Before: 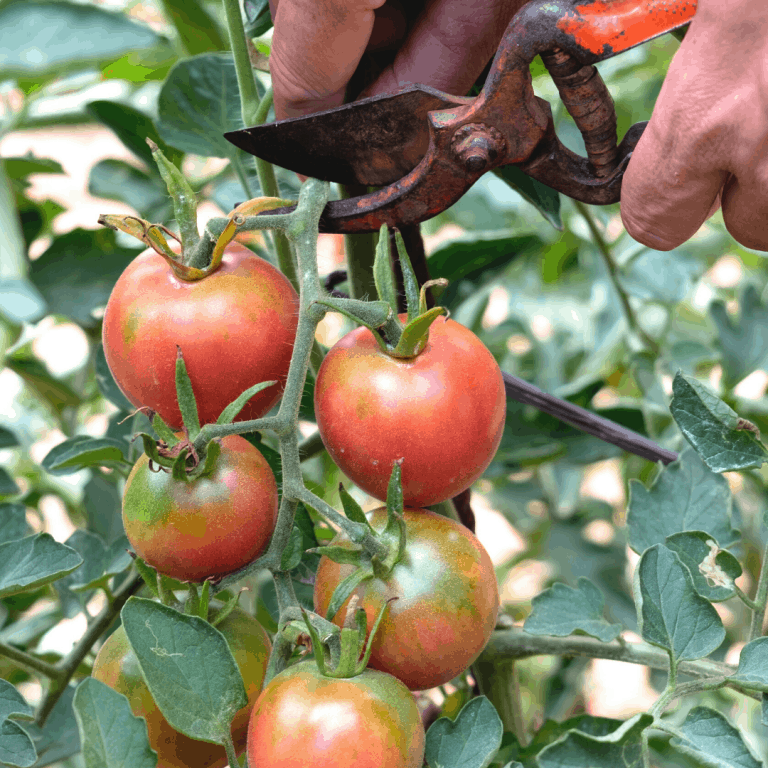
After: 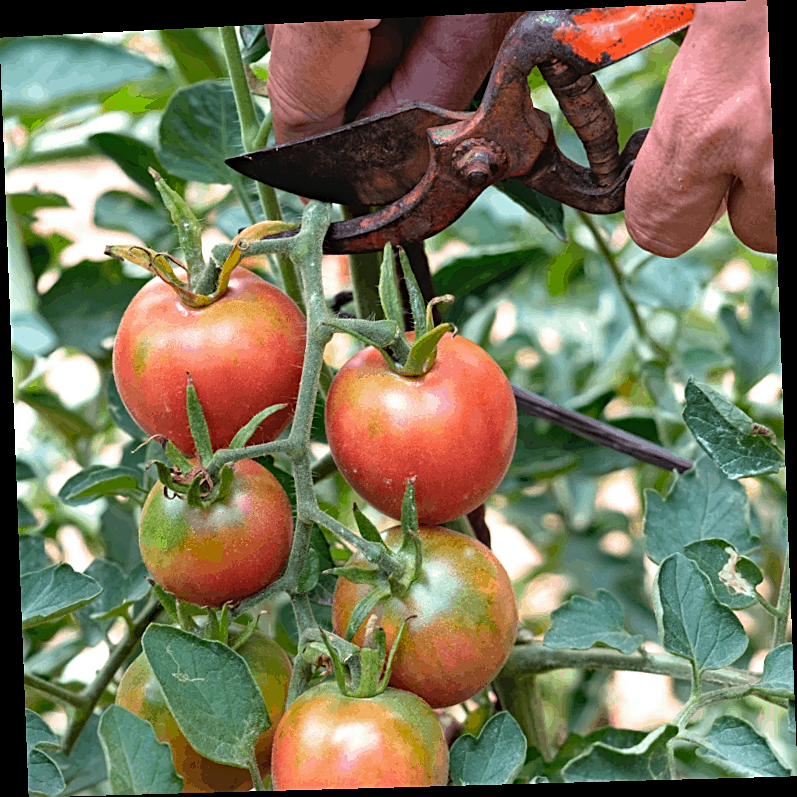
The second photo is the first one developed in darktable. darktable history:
haze removal: compatibility mode true, adaptive false
sharpen: on, module defaults
rotate and perspective: rotation -2.22°, lens shift (horizontal) -0.022, automatic cropping off
